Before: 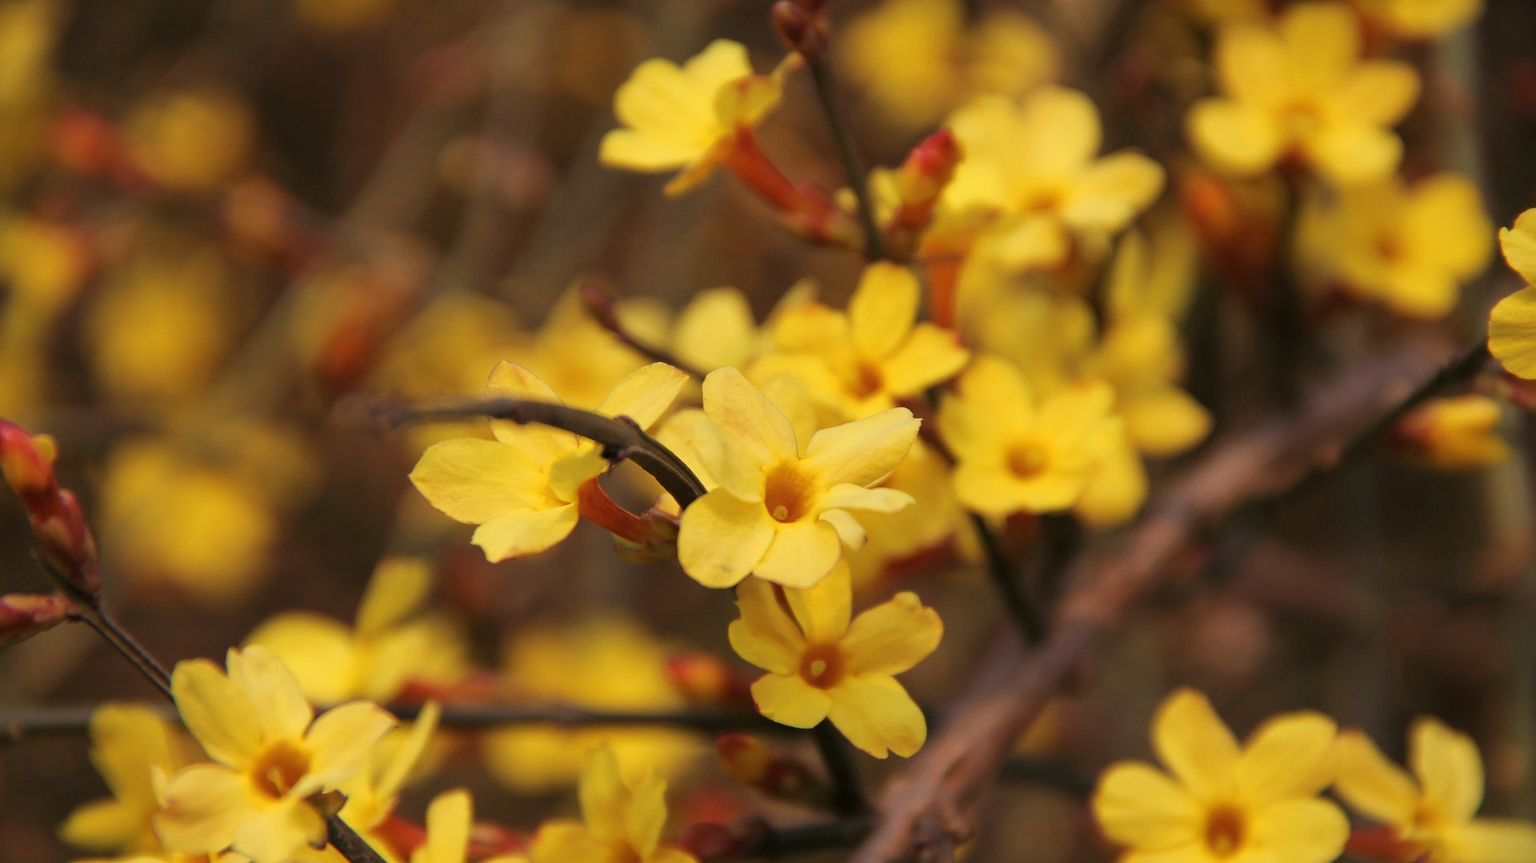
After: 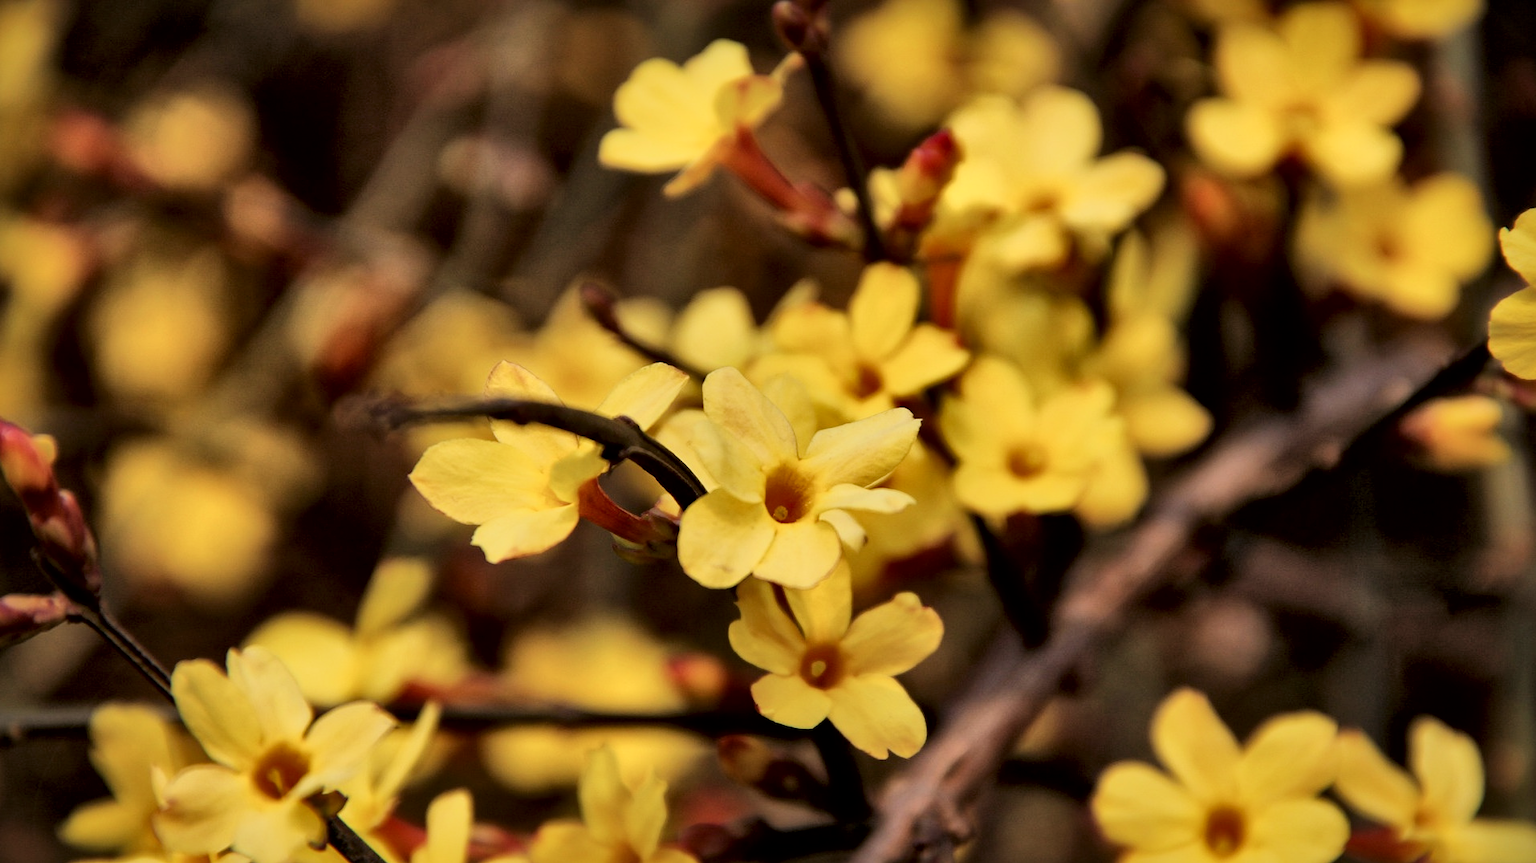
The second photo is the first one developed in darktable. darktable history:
filmic rgb: black relative exposure -7.65 EV, white relative exposure 4.56 EV, hardness 3.61, contrast 1.05
local contrast: mode bilateral grid, contrast 44, coarseness 69, detail 214%, midtone range 0.2
